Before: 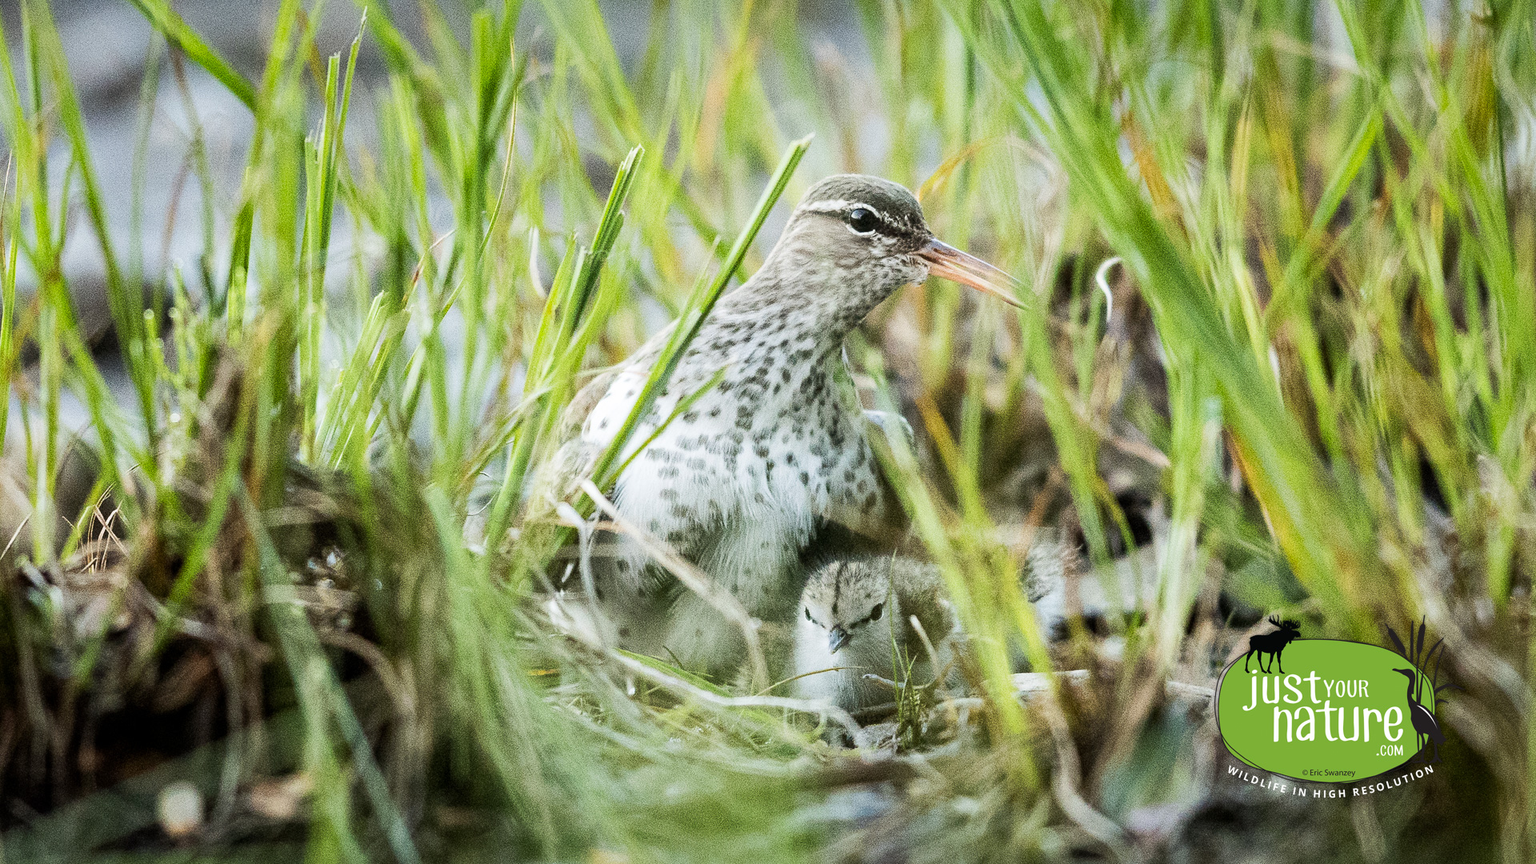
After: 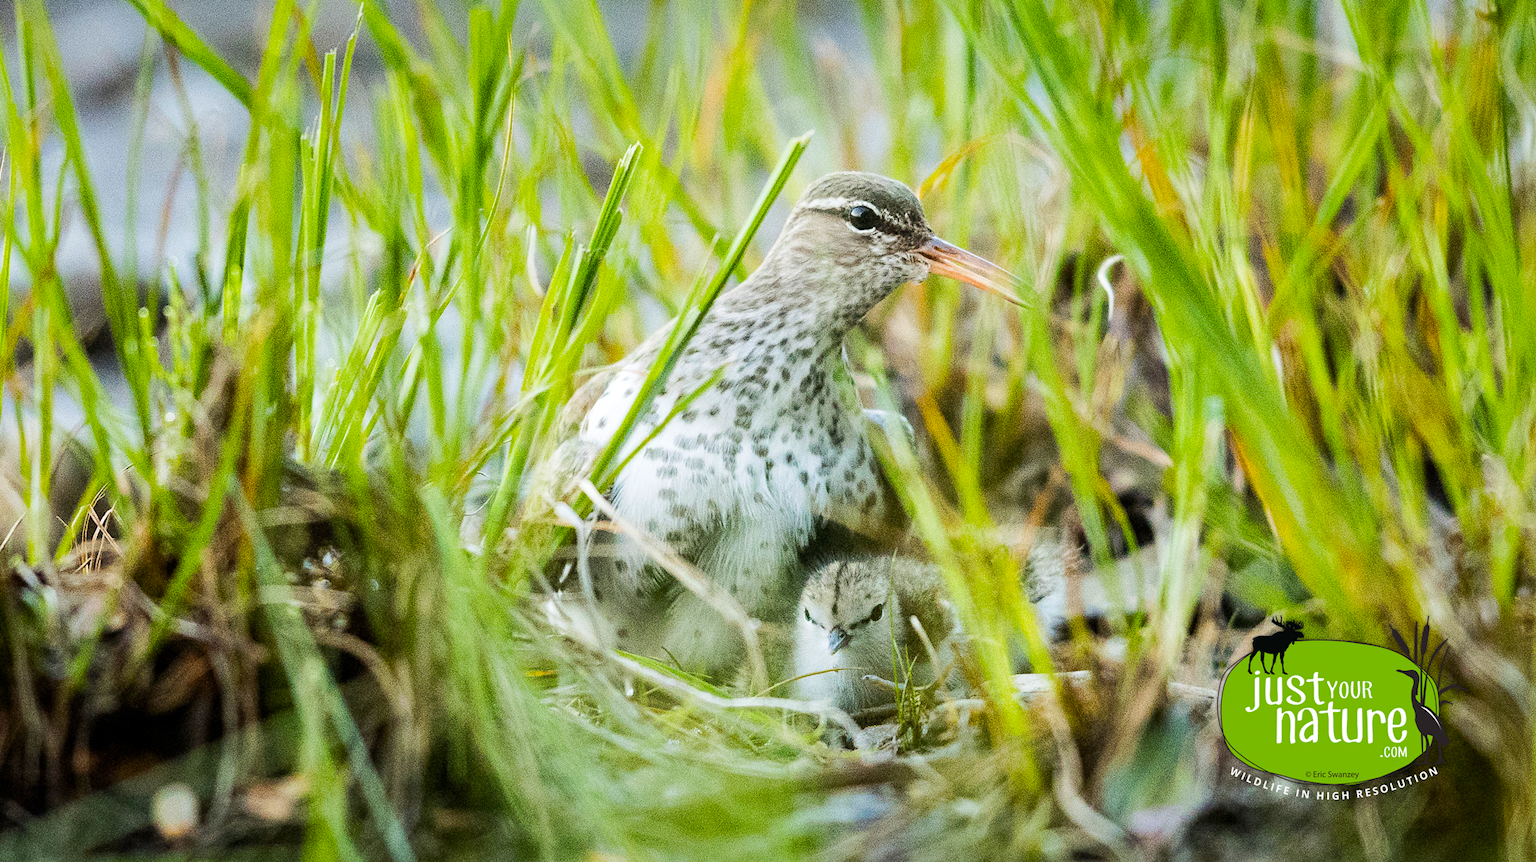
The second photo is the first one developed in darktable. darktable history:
crop: left 0.434%, top 0.485%, right 0.244%, bottom 0.386%
color balance rgb: perceptual saturation grading › global saturation 25%, perceptual brilliance grading › mid-tones 10%, perceptual brilliance grading › shadows 15%, global vibrance 20%
